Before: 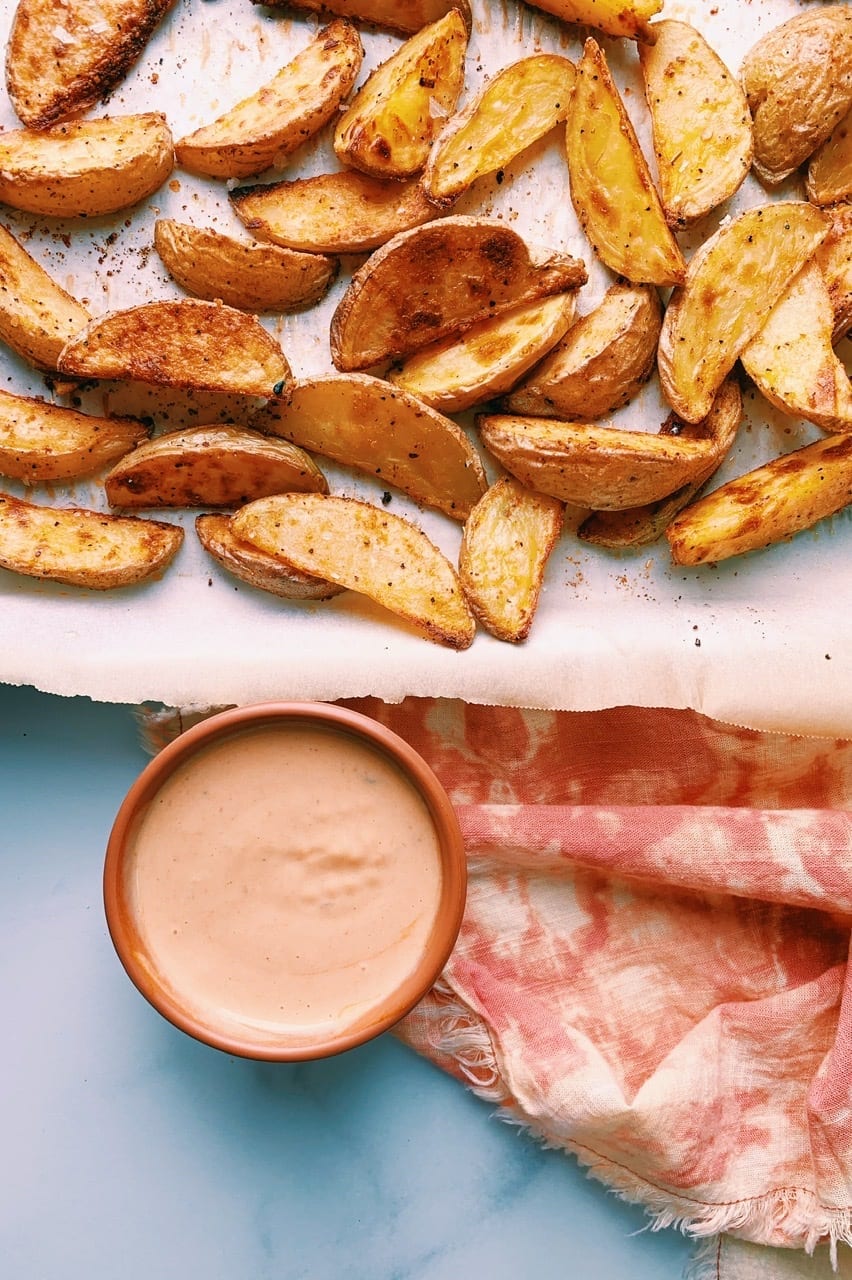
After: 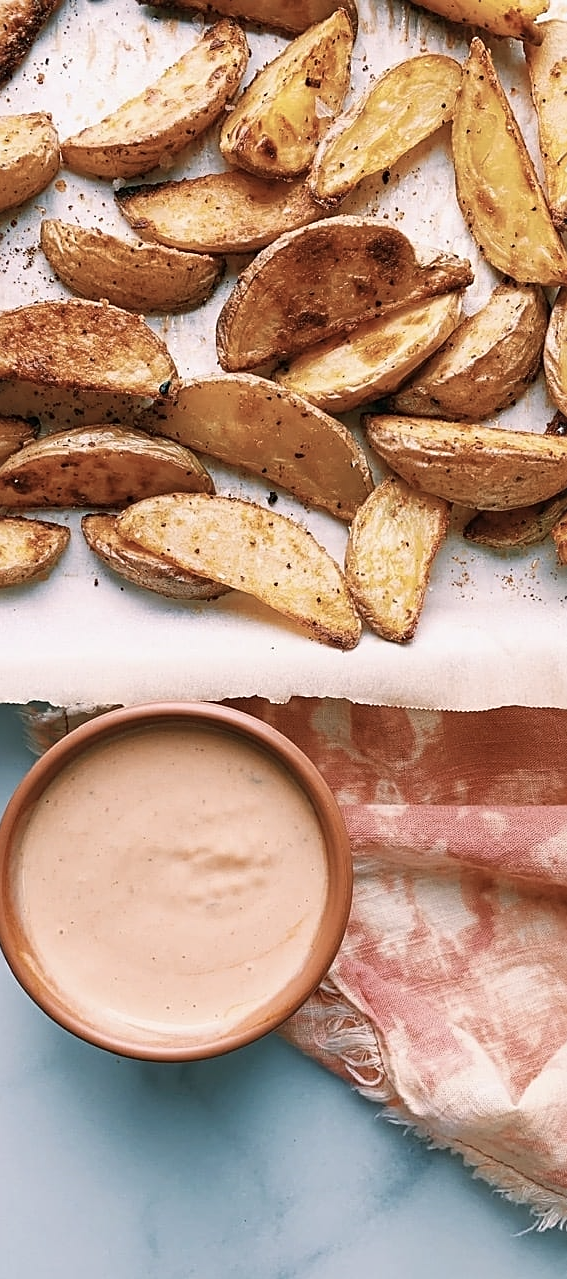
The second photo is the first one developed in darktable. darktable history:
white balance: emerald 1
contrast brightness saturation: contrast 0.1, saturation -0.3
sharpen: on, module defaults
crop and rotate: left 13.409%, right 19.924%
